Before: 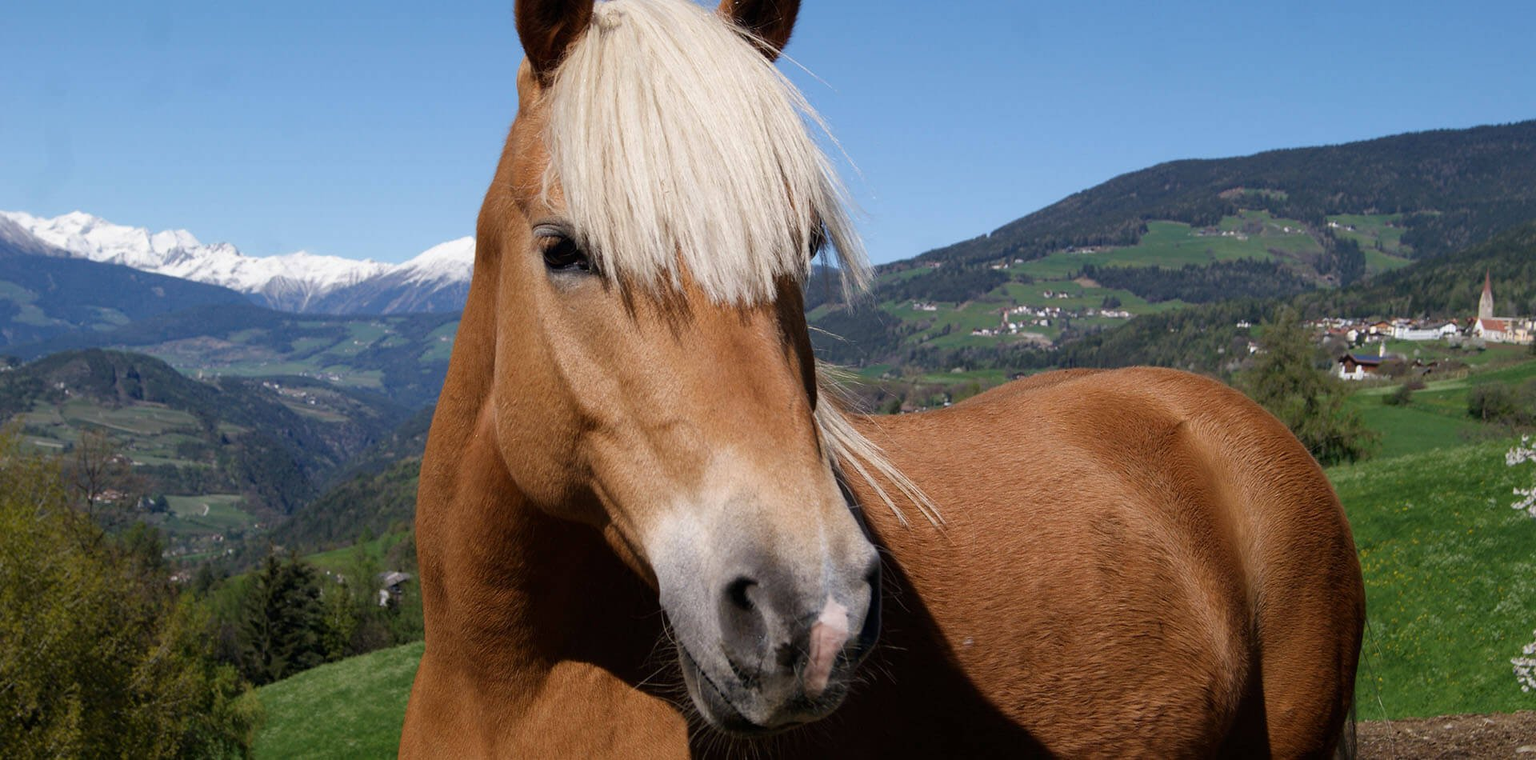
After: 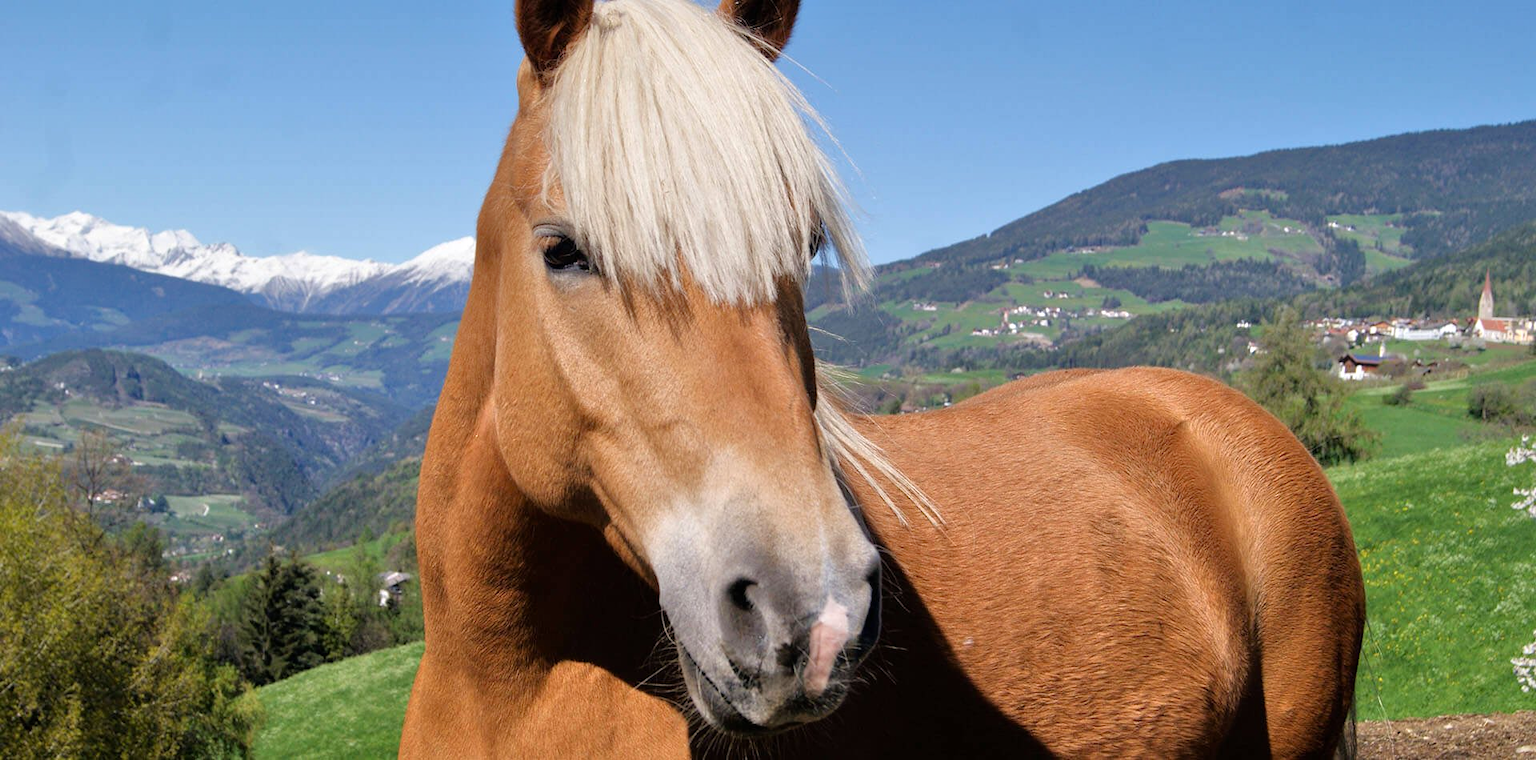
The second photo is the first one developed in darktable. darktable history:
tone equalizer: -7 EV 0.165 EV, -6 EV 0.613 EV, -5 EV 1.12 EV, -4 EV 1.34 EV, -3 EV 1.15 EV, -2 EV 0.6 EV, -1 EV 0.155 EV, mask exposure compensation -0.485 EV
